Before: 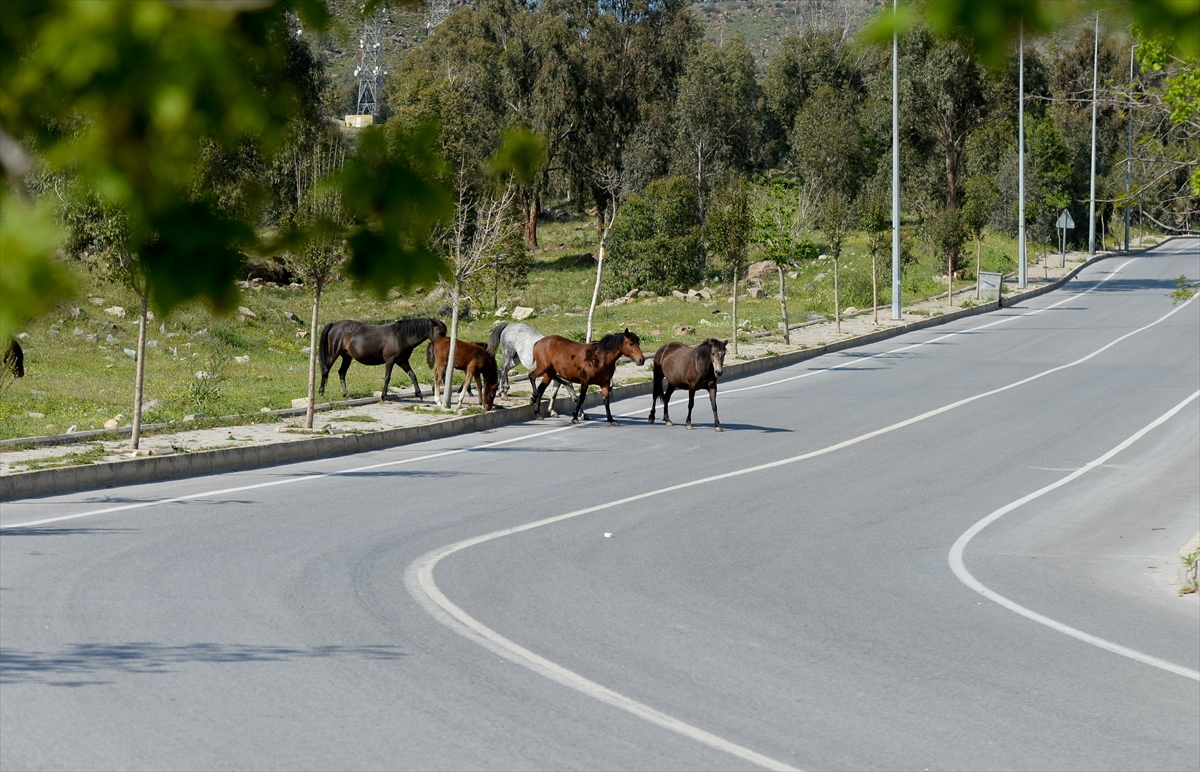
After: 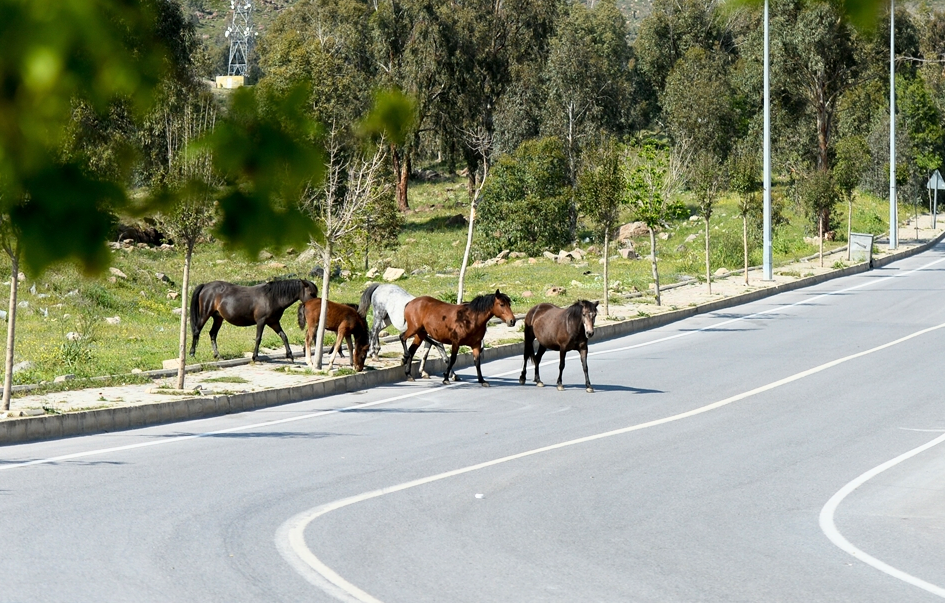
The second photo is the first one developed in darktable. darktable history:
crop and rotate: left 10.77%, top 5.1%, right 10.41%, bottom 16.76%
base curve: curves: ch0 [(0, 0) (0.557, 0.834) (1, 1)]
